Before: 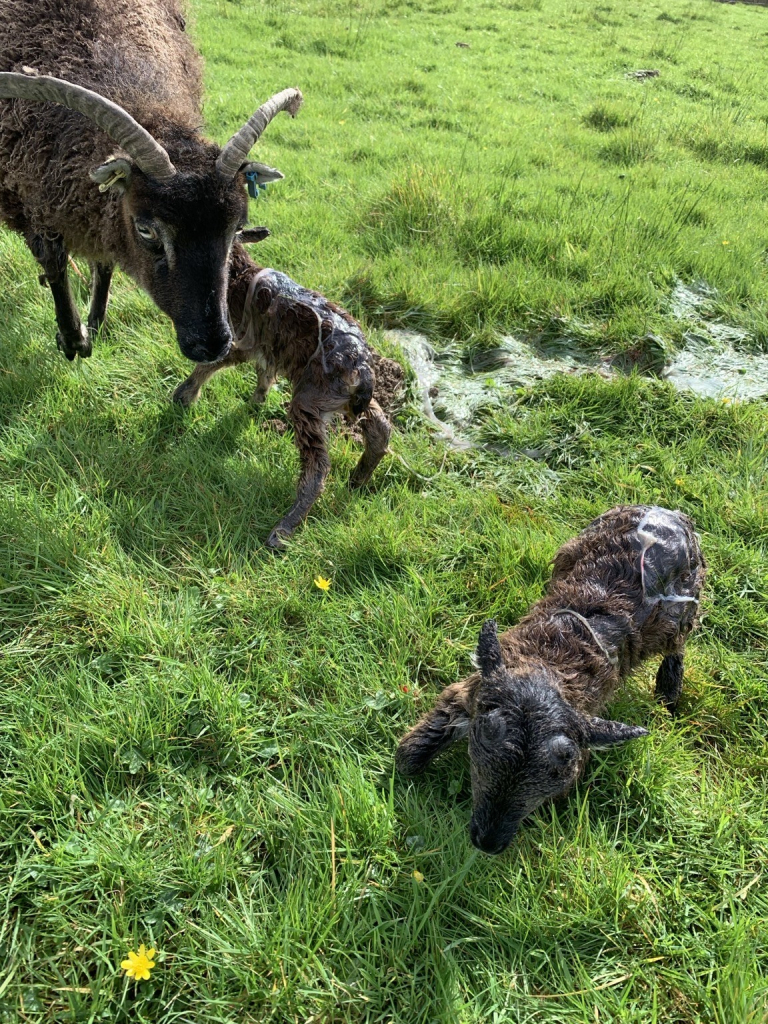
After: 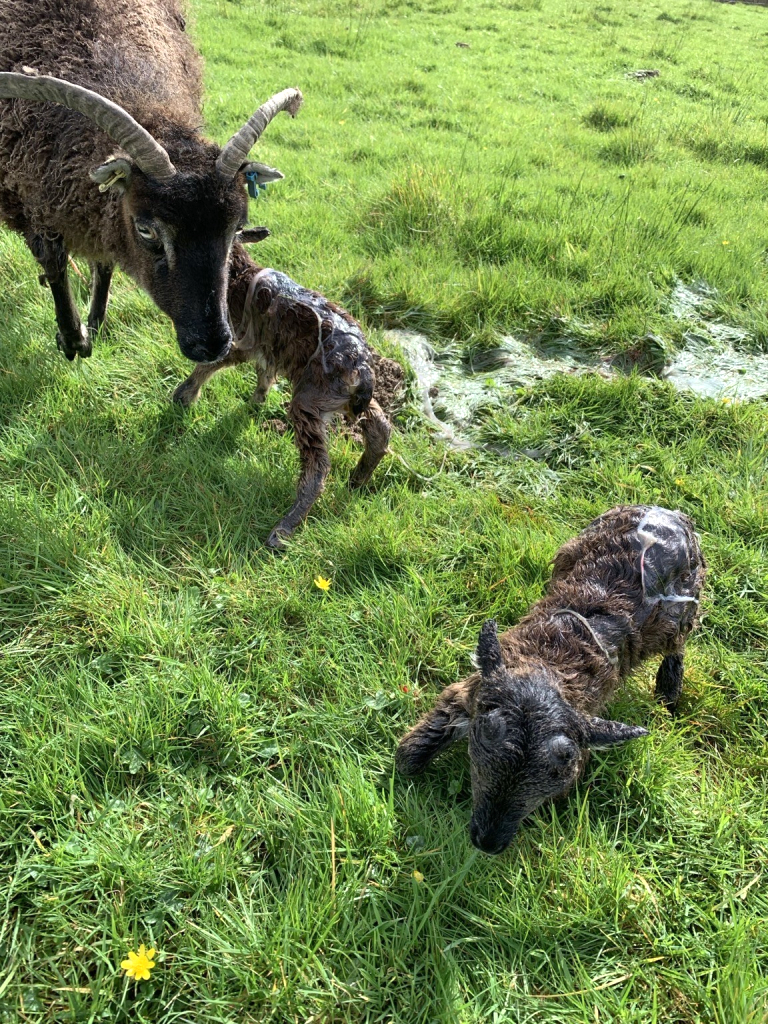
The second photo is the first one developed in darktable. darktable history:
exposure: exposure 0.2 EV, compensate highlight preservation false
